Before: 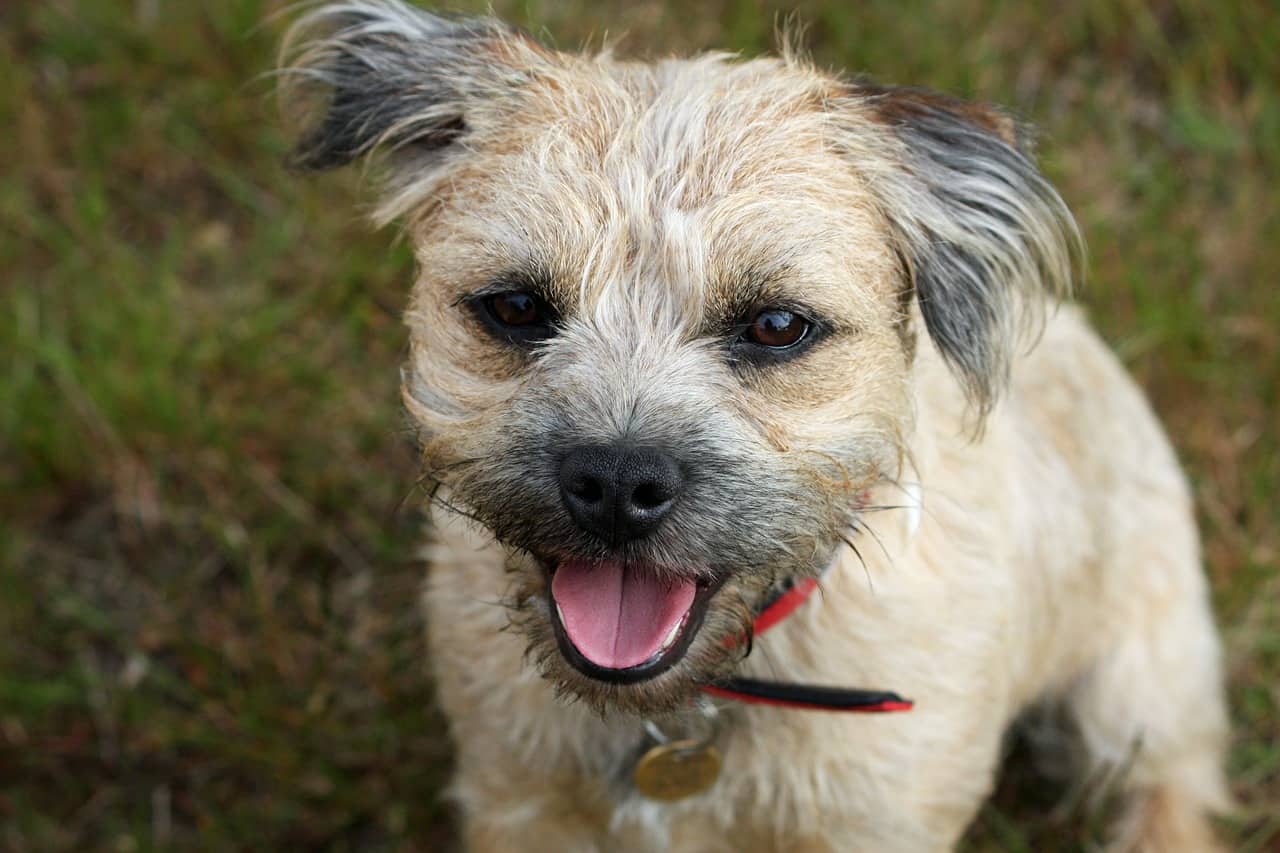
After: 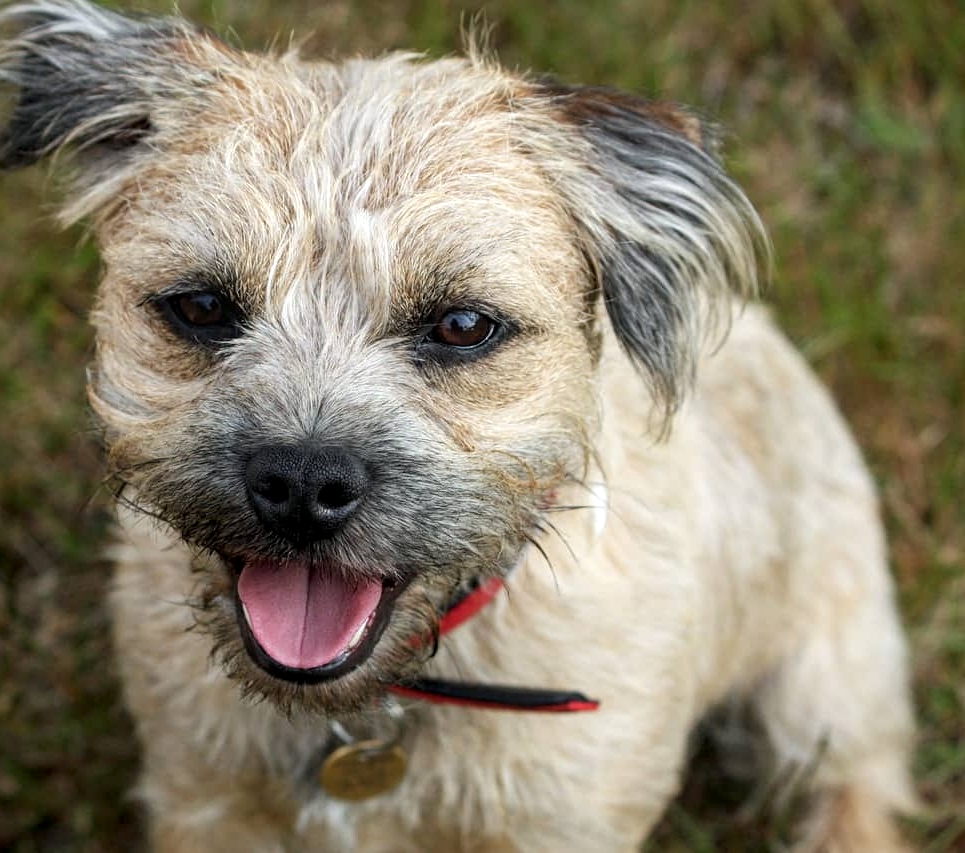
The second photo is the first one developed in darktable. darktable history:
crop and rotate: left 24.6%
local contrast: detail 130%
